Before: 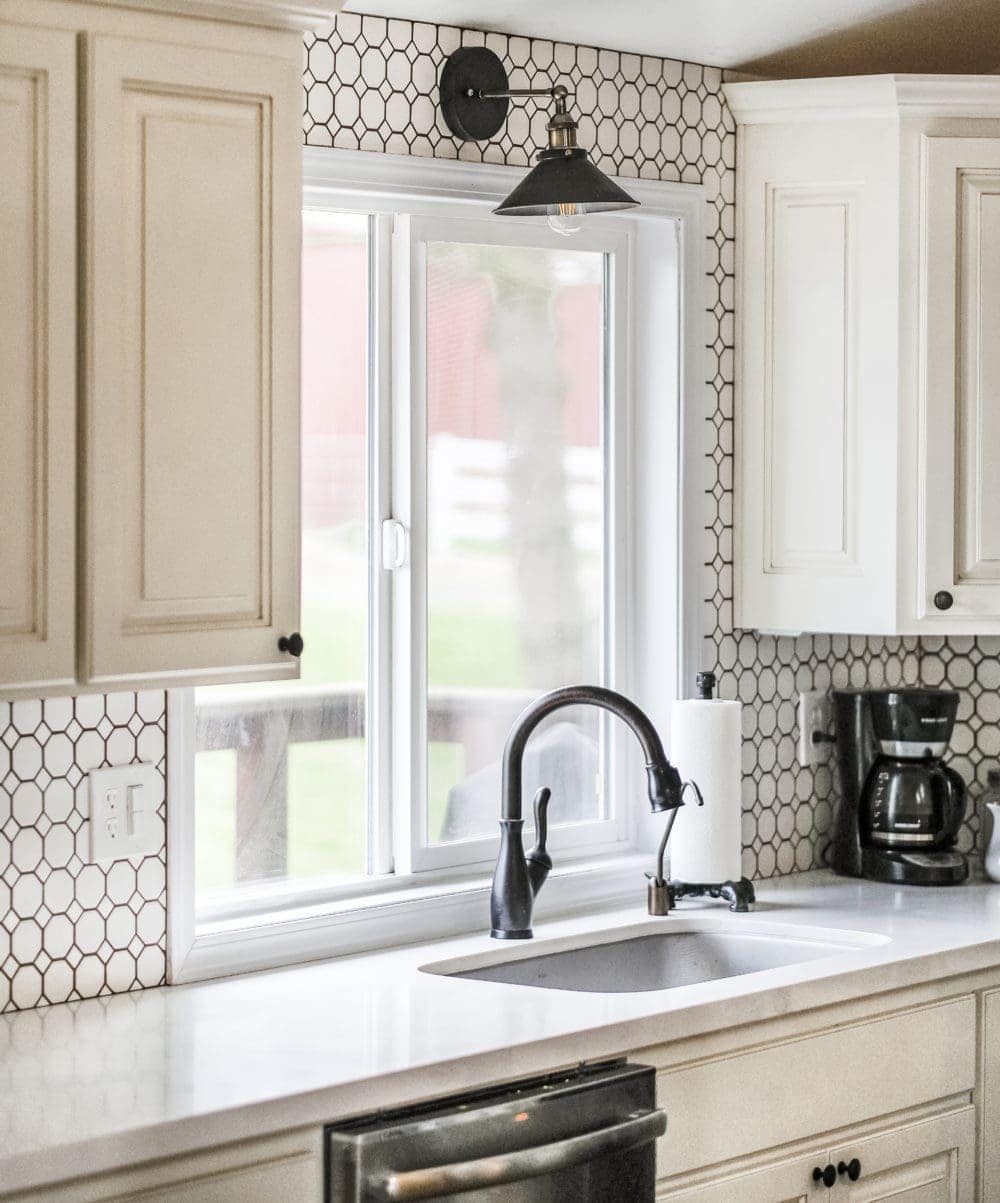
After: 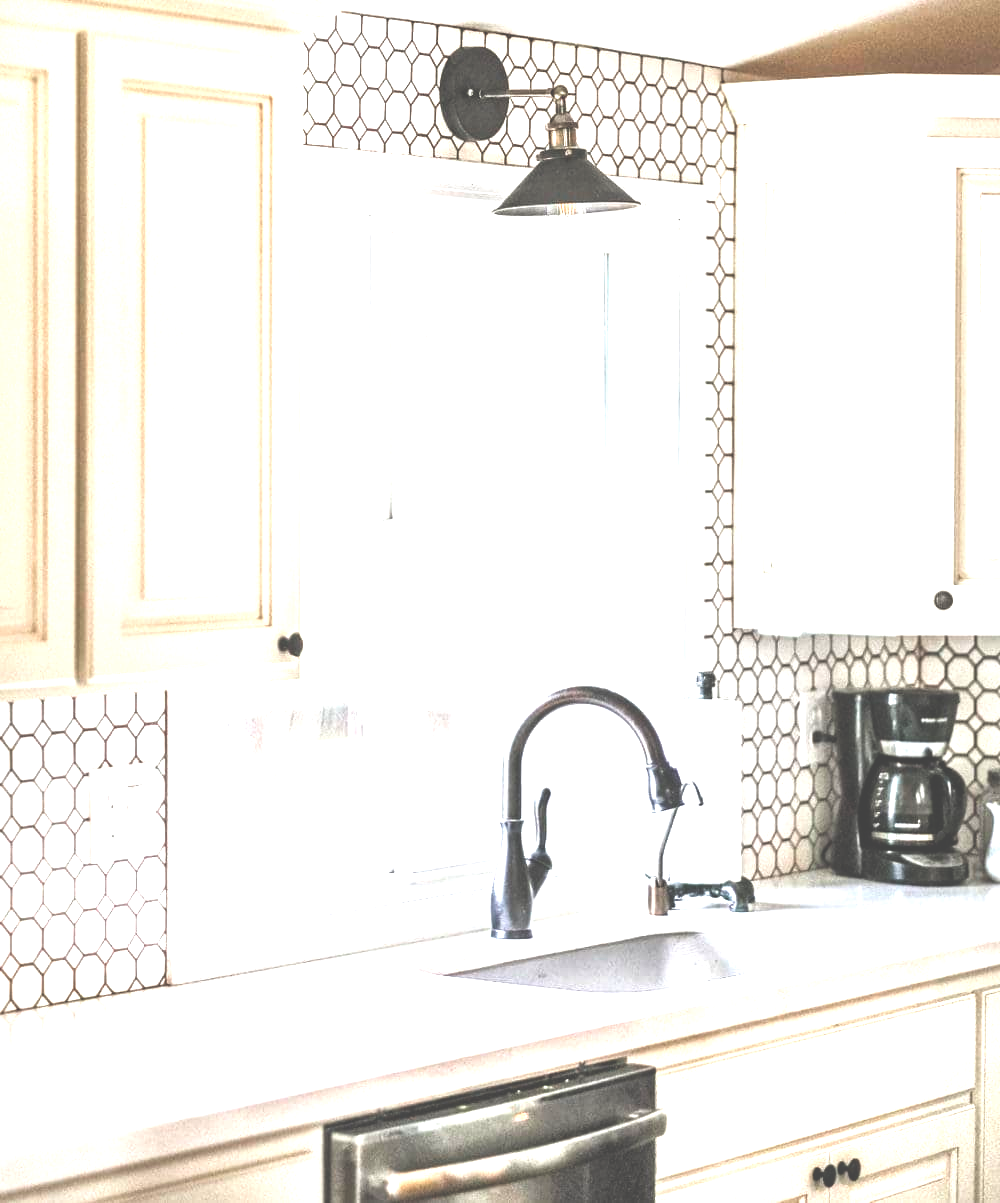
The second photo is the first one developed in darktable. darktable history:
local contrast: mode bilateral grid, contrast 20, coarseness 50, detail 120%, midtone range 0.2
exposure: black level correction -0.023, exposure 1.397 EV, compensate highlight preservation false
